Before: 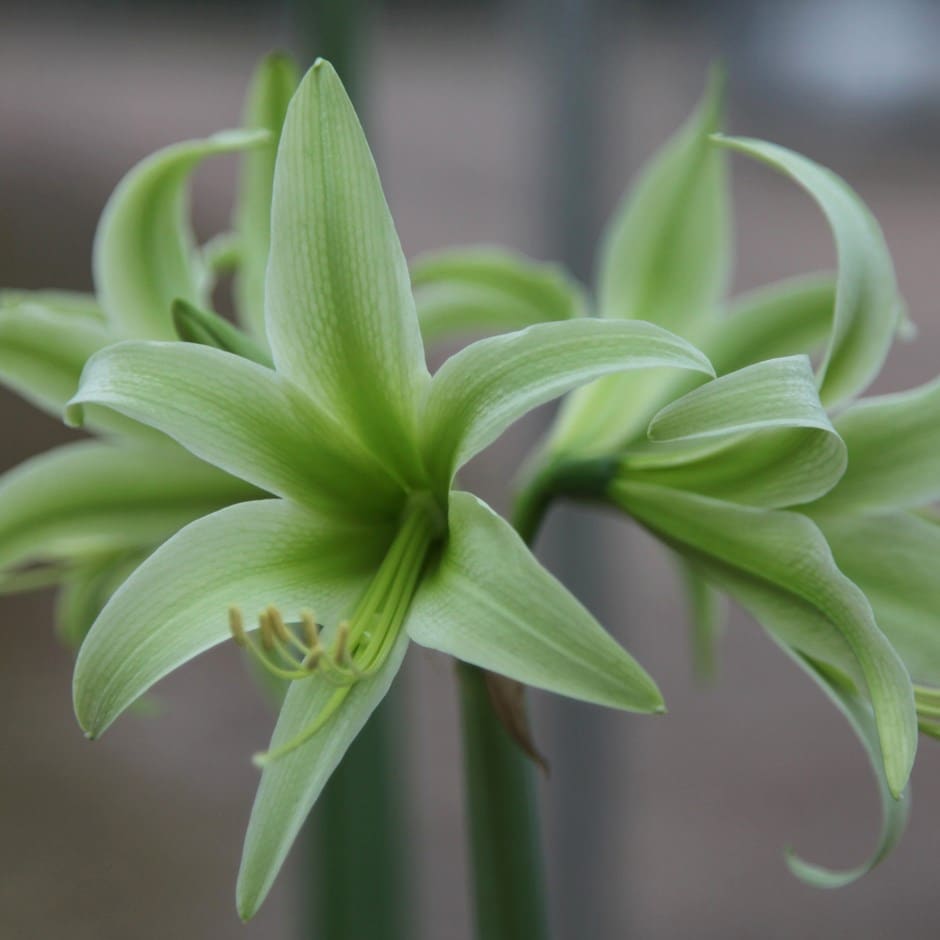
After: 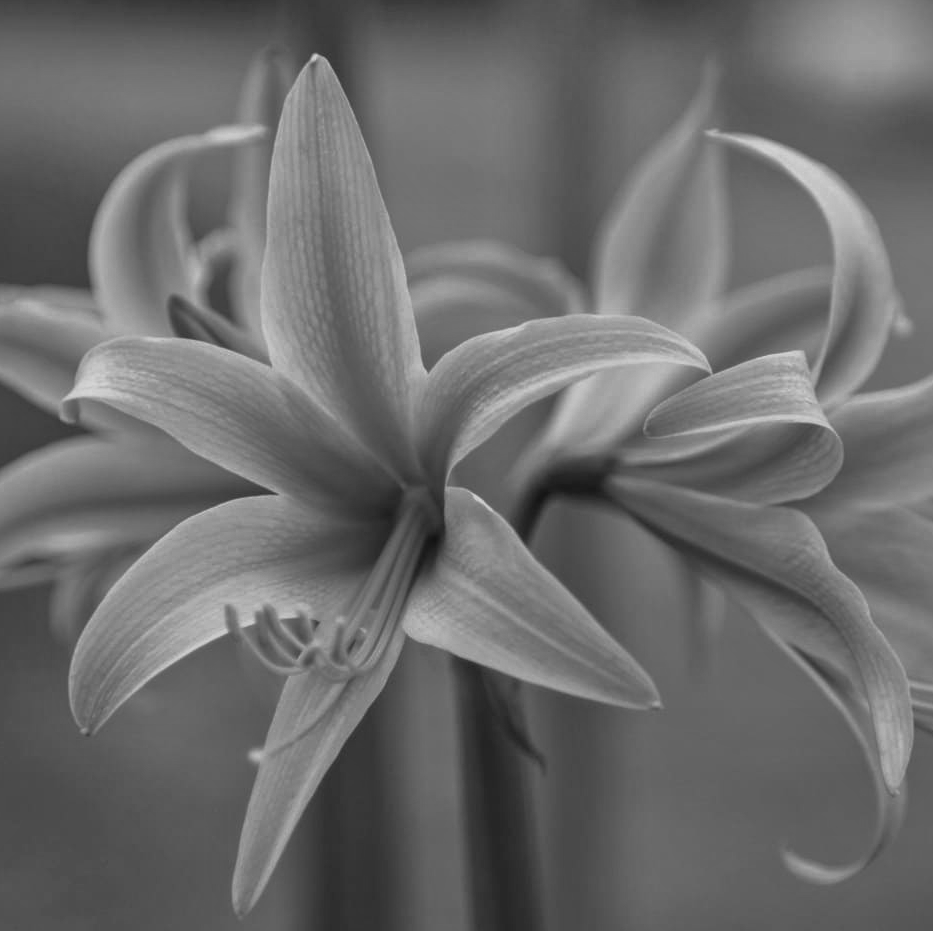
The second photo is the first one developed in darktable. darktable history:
monochrome: a 0, b 0, size 0.5, highlights 0.57
velvia: strength 67.07%, mid-tones bias 0.972
split-toning: shadows › saturation 0.61, highlights › saturation 0.58, balance -28.74, compress 87.36%
white balance: red 1.467, blue 0.684
local contrast: highlights 55%, shadows 52%, detail 130%, midtone range 0.452
crop: left 0.434%, top 0.485%, right 0.244%, bottom 0.386%
